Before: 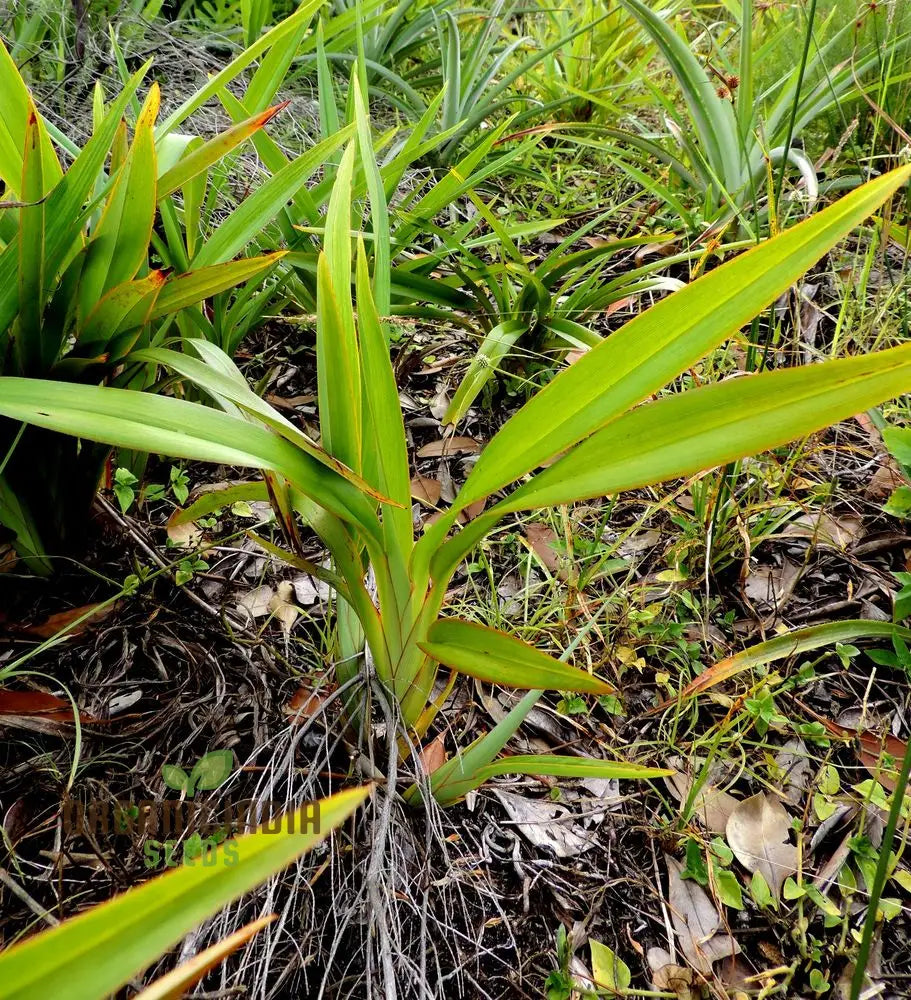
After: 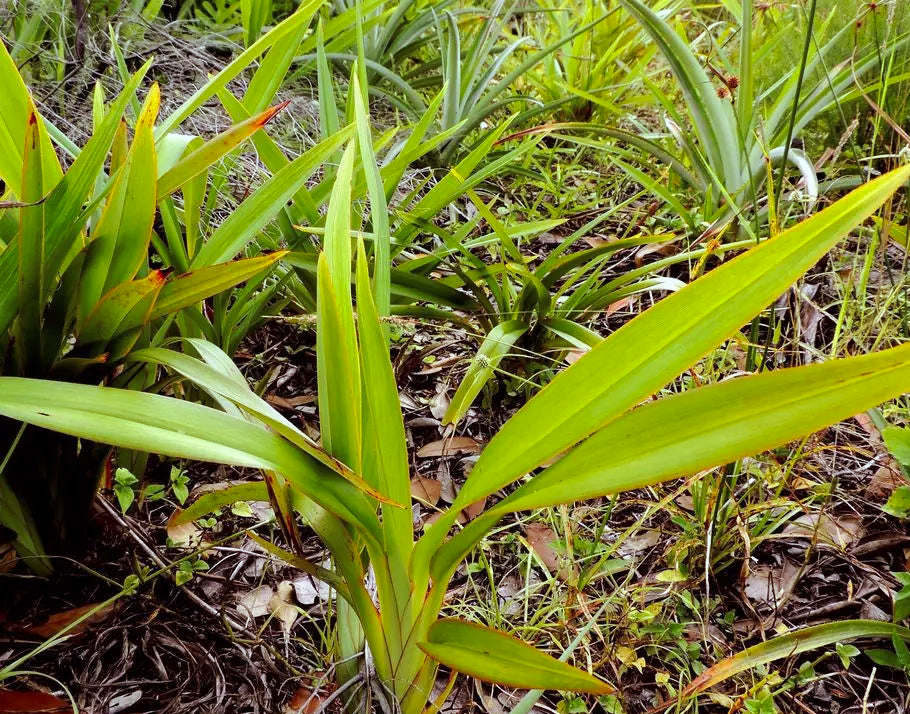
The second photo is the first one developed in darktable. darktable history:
tone curve: curves: ch0 [(0, 0) (0.003, 0.003) (0.011, 0.01) (0.025, 0.023) (0.044, 0.041) (0.069, 0.064) (0.1, 0.092) (0.136, 0.125) (0.177, 0.163) (0.224, 0.207) (0.277, 0.255) (0.335, 0.309) (0.399, 0.375) (0.468, 0.459) (0.543, 0.548) (0.623, 0.629) (0.709, 0.716) (0.801, 0.808) (0.898, 0.911) (1, 1)], preserve colors none
base curve: exposure shift 0, preserve colors none
rgb levels: mode RGB, independent channels, levels [[0, 0.474, 1], [0, 0.5, 1], [0, 0.5, 1]]
white balance: red 0.925, blue 1.046
crop: bottom 28.576%
